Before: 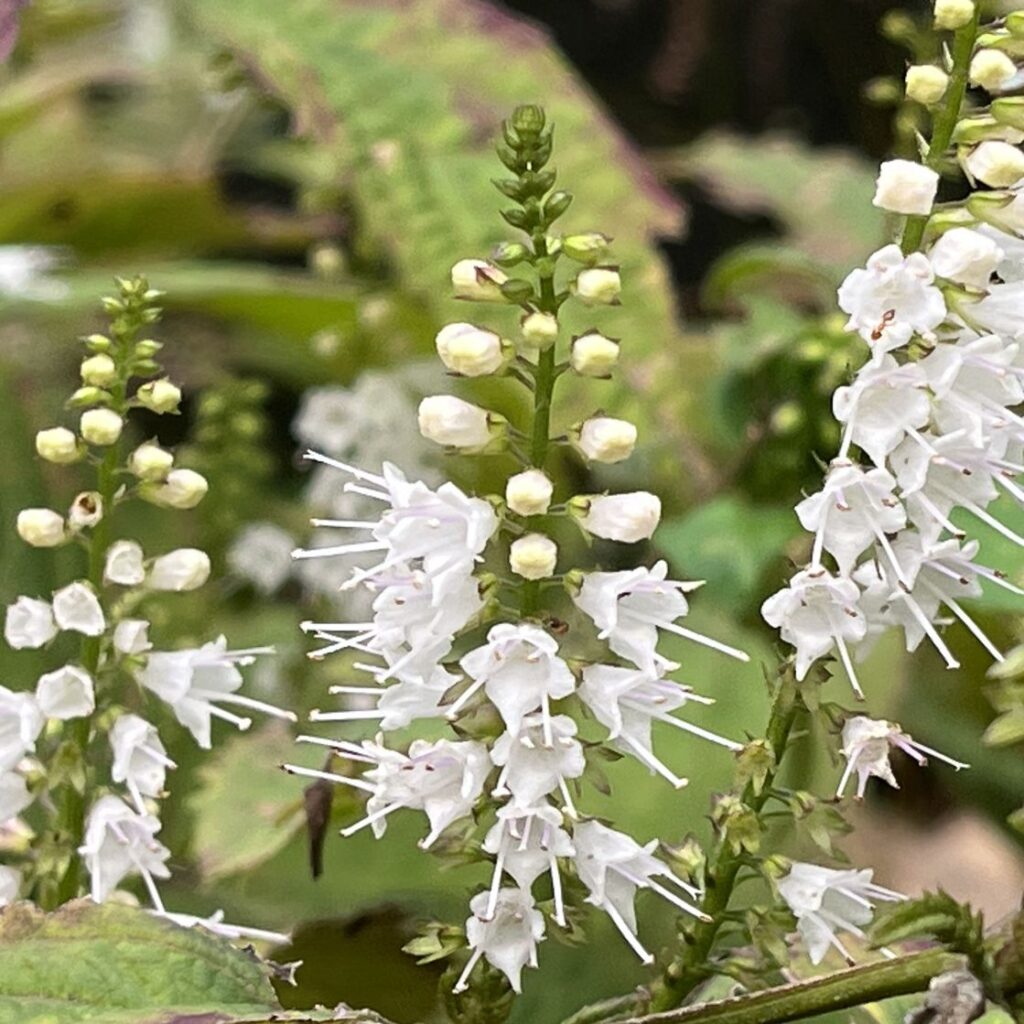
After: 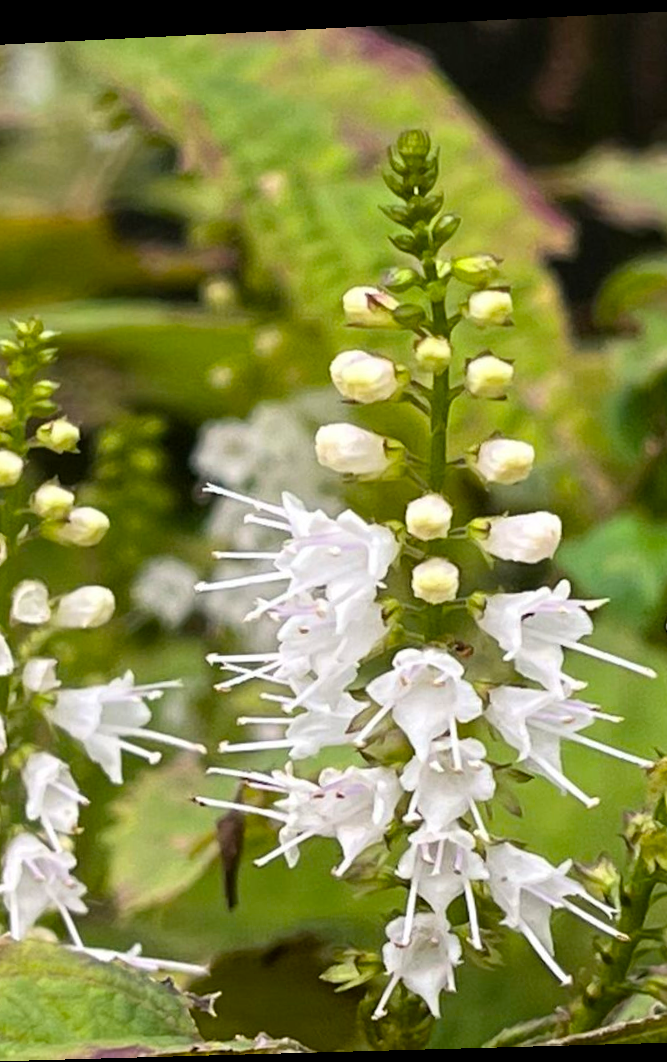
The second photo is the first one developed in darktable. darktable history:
rotate and perspective: rotation -2.22°, lens shift (horizontal) -0.022, automatic cropping off
crop: left 10.644%, right 26.528%
color balance rgb: perceptual saturation grading › global saturation 25%, global vibrance 20%
